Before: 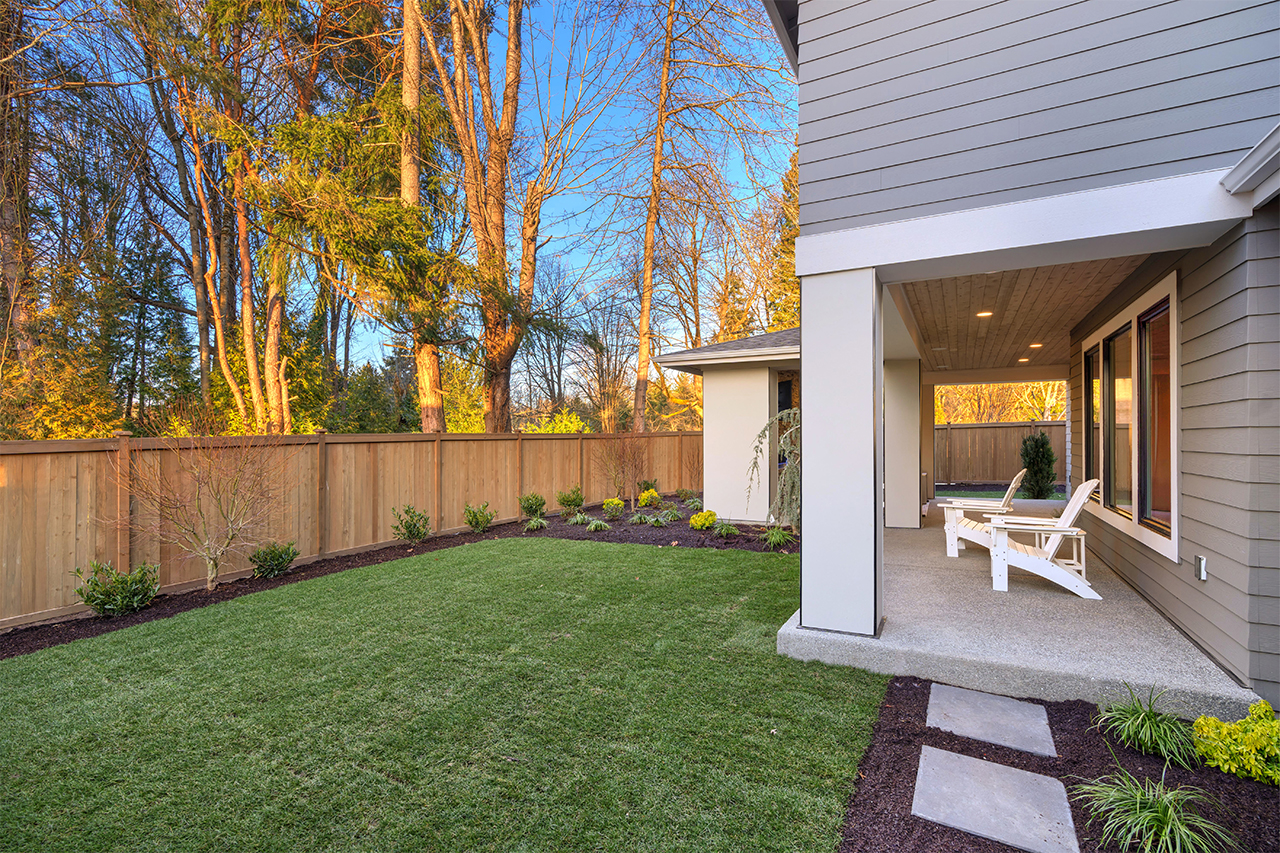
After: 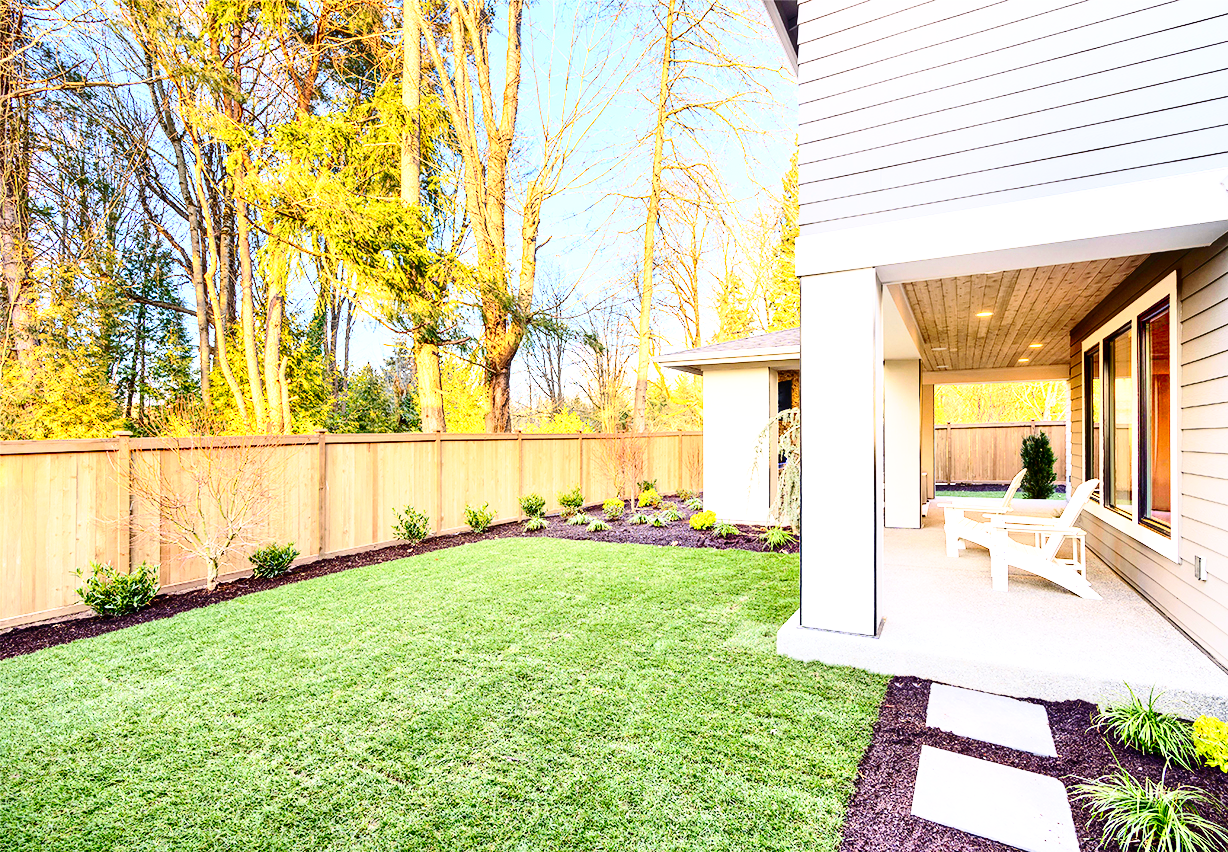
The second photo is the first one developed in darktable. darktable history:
contrast brightness saturation: contrast 0.316, brightness -0.076, saturation 0.175
exposure: black level correction 0, exposure 1 EV, compensate highlight preservation false
base curve: curves: ch0 [(0, 0) (0.028, 0.03) (0.121, 0.232) (0.46, 0.748) (0.859, 0.968) (1, 1)], preserve colors none
crop: right 4.036%, bottom 0.023%
